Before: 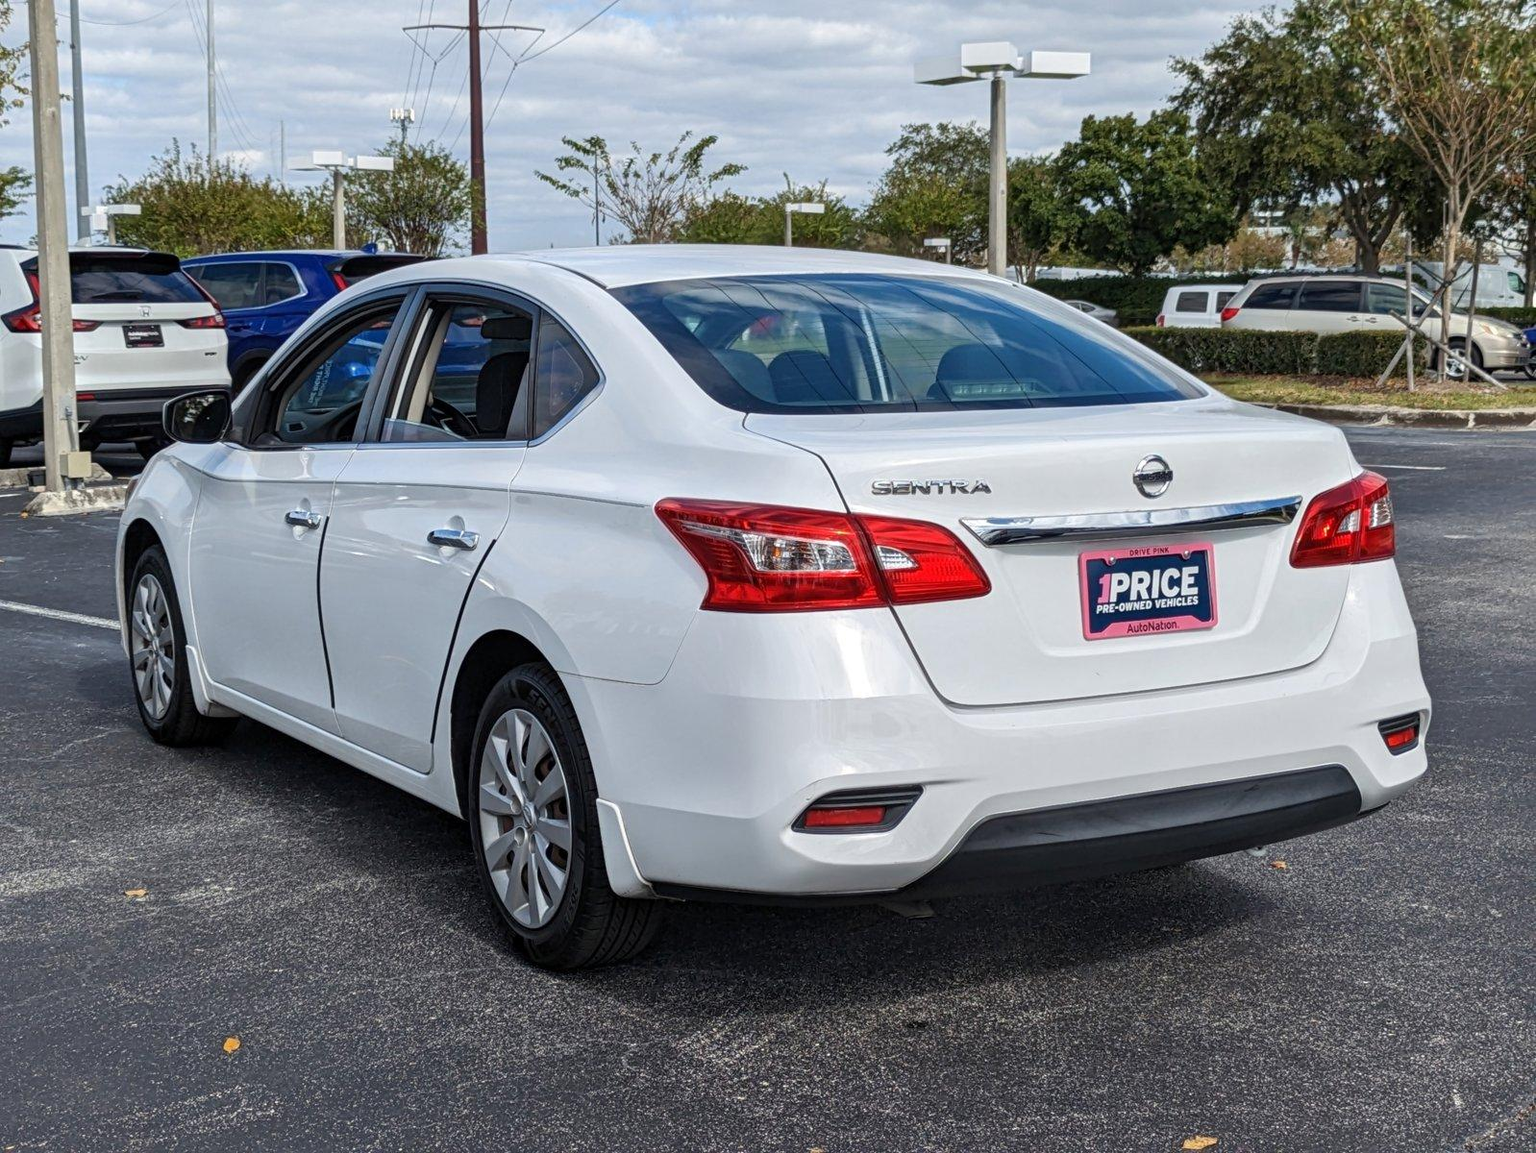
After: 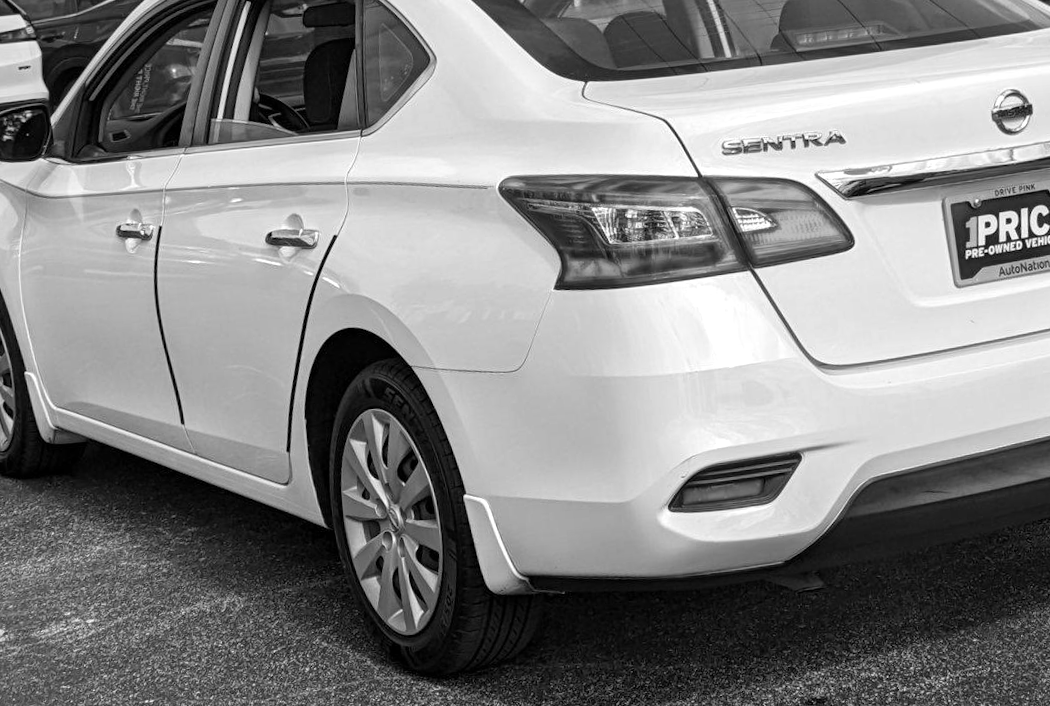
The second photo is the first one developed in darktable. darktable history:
crop: left 13.312%, top 31.28%, right 24.627%, bottom 15.582%
white balance: red 0.98, blue 1.61
color zones: curves: ch0 [(0.004, 0.588) (0.116, 0.636) (0.259, 0.476) (0.423, 0.464) (0.75, 0.5)]; ch1 [(0, 0) (0.143, 0) (0.286, 0) (0.429, 0) (0.571, 0) (0.714, 0) (0.857, 0)]
color balance rgb: perceptual saturation grading › global saturation 10%, global vibrance 10%
rotate and perspective: rotation -4.86°, automatic cropping off
